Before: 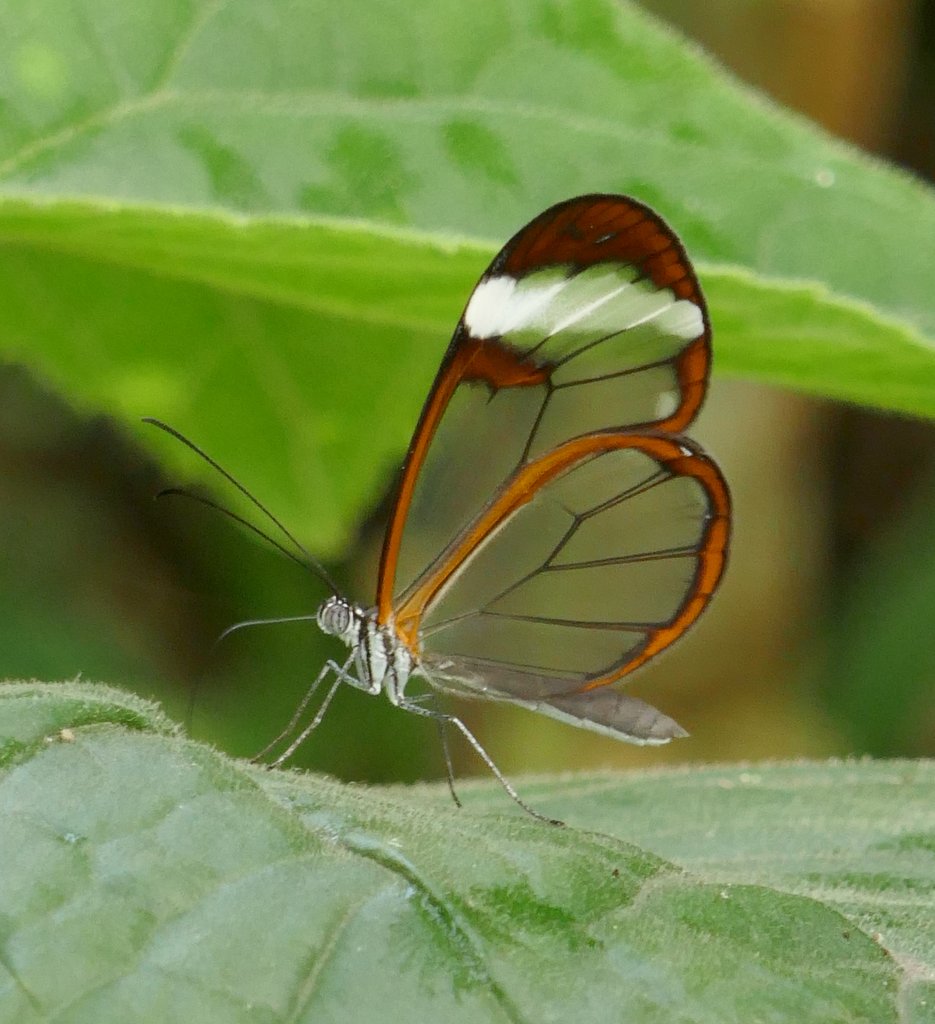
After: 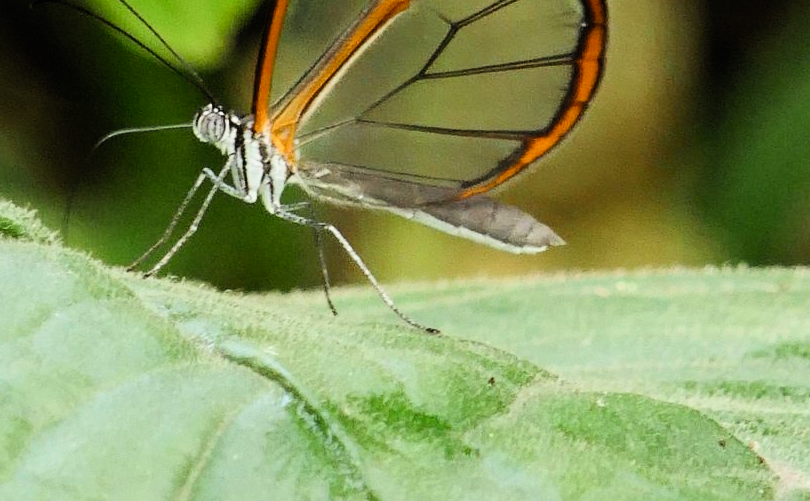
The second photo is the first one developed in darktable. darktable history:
crop and rotate: left 13.306%, top 48.129%, bottom 2.928%
contrast brightness saturation: contrast 0.2, brightness 0.16, saturation 0.22
shadows and highlights: shadows -10, white point adjustment 1.5, highlights 10
filmic rgb: black relative exposure -5 EV, white relative exposure 3.5 EV, hardness 3.19, contrast 1.4, highlights saturation mix -30%
